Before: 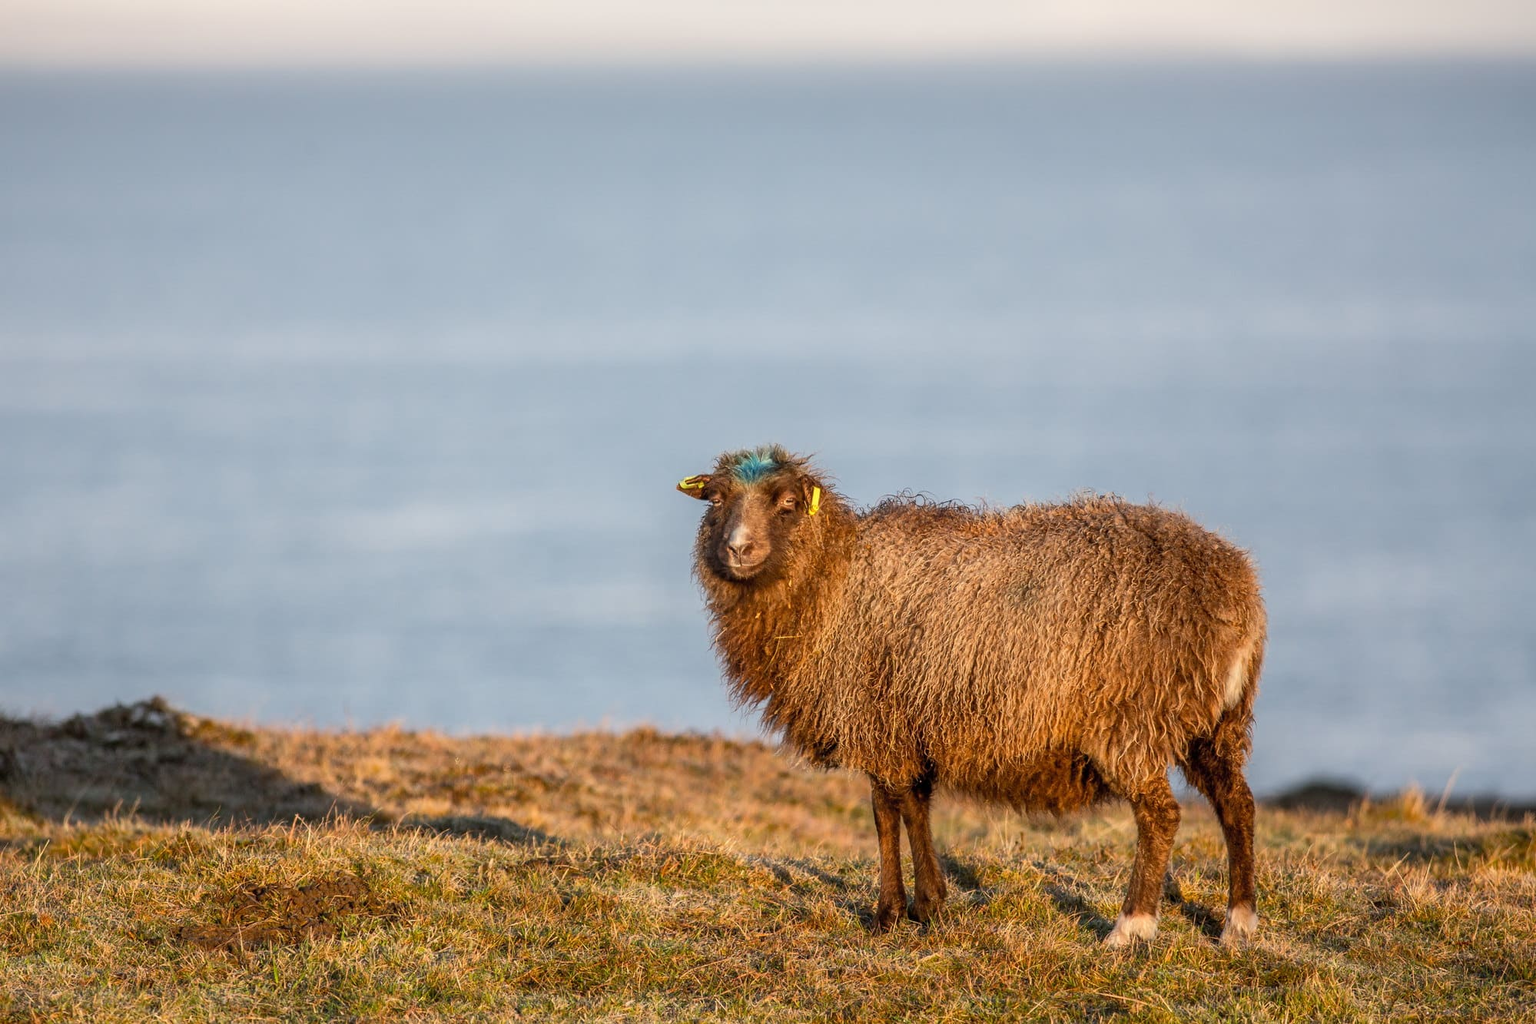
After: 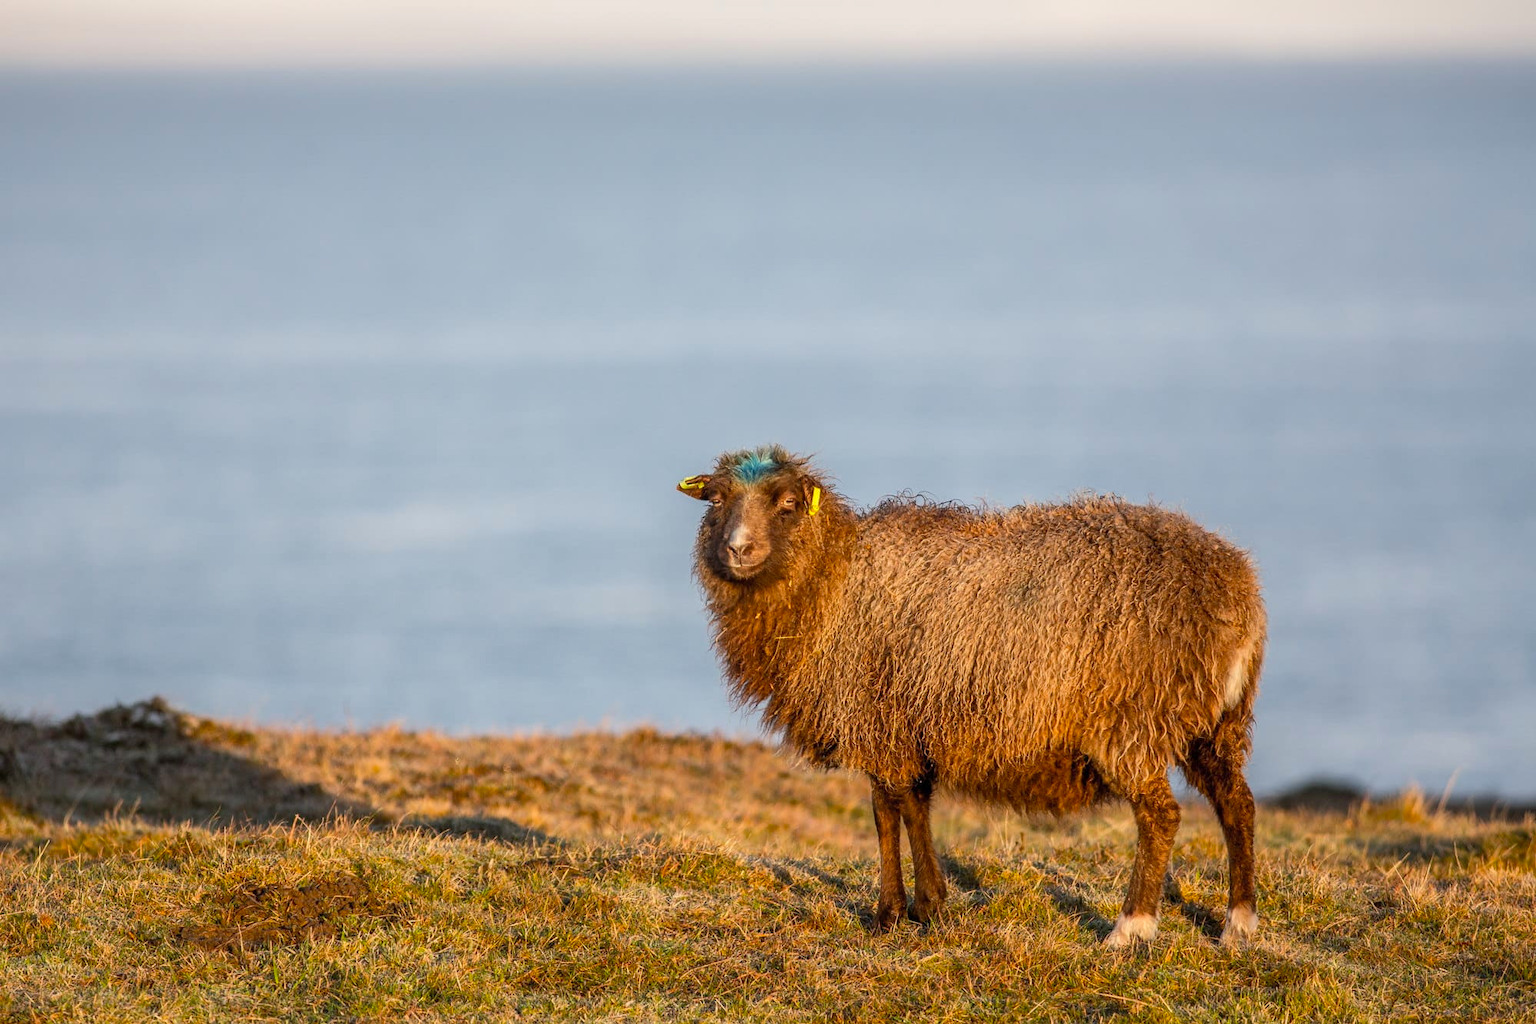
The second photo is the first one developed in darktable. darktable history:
color balance: output saturation 110%
exposure: compensate highlight preservation false
